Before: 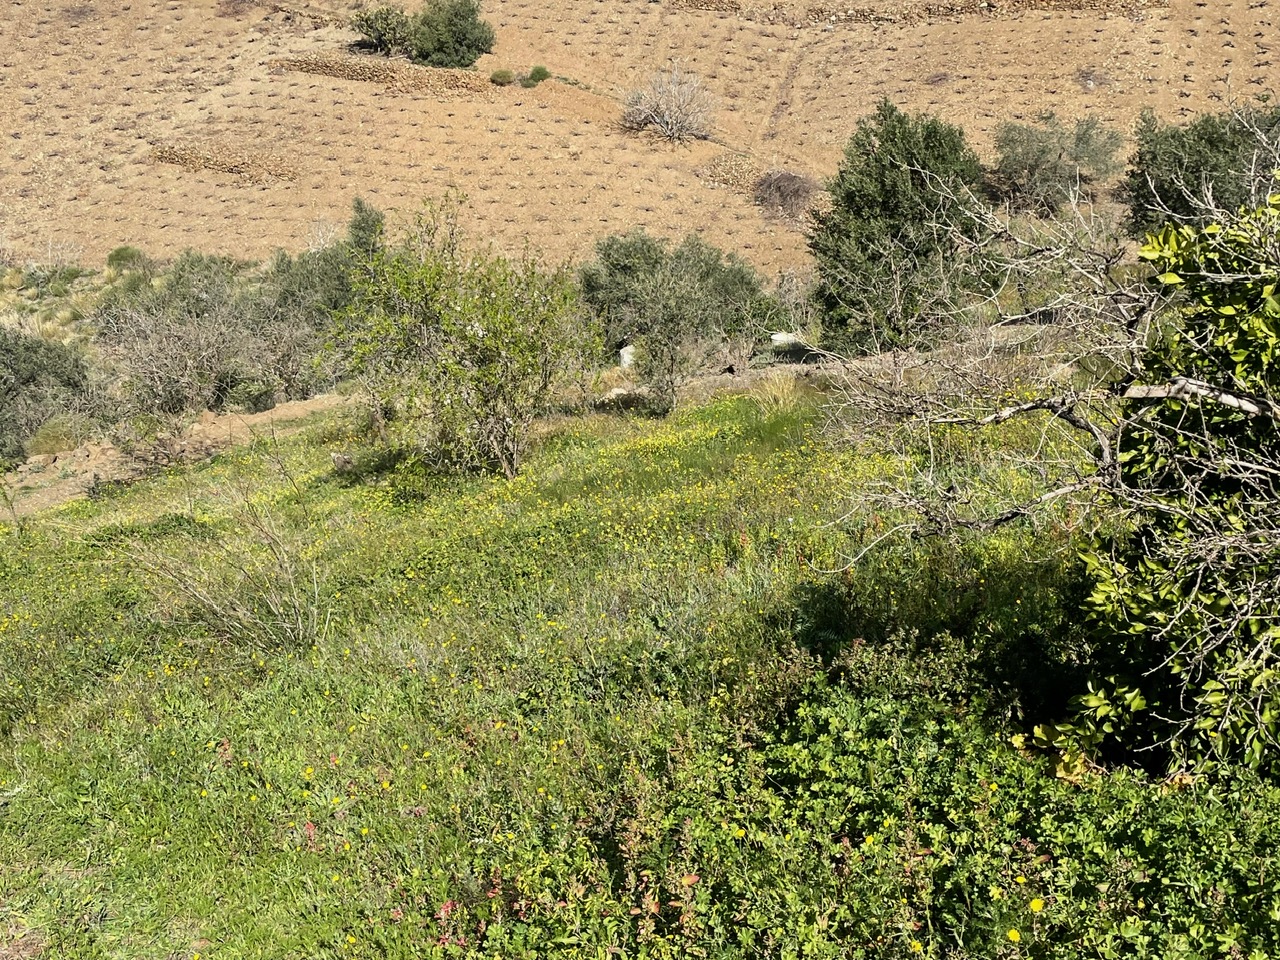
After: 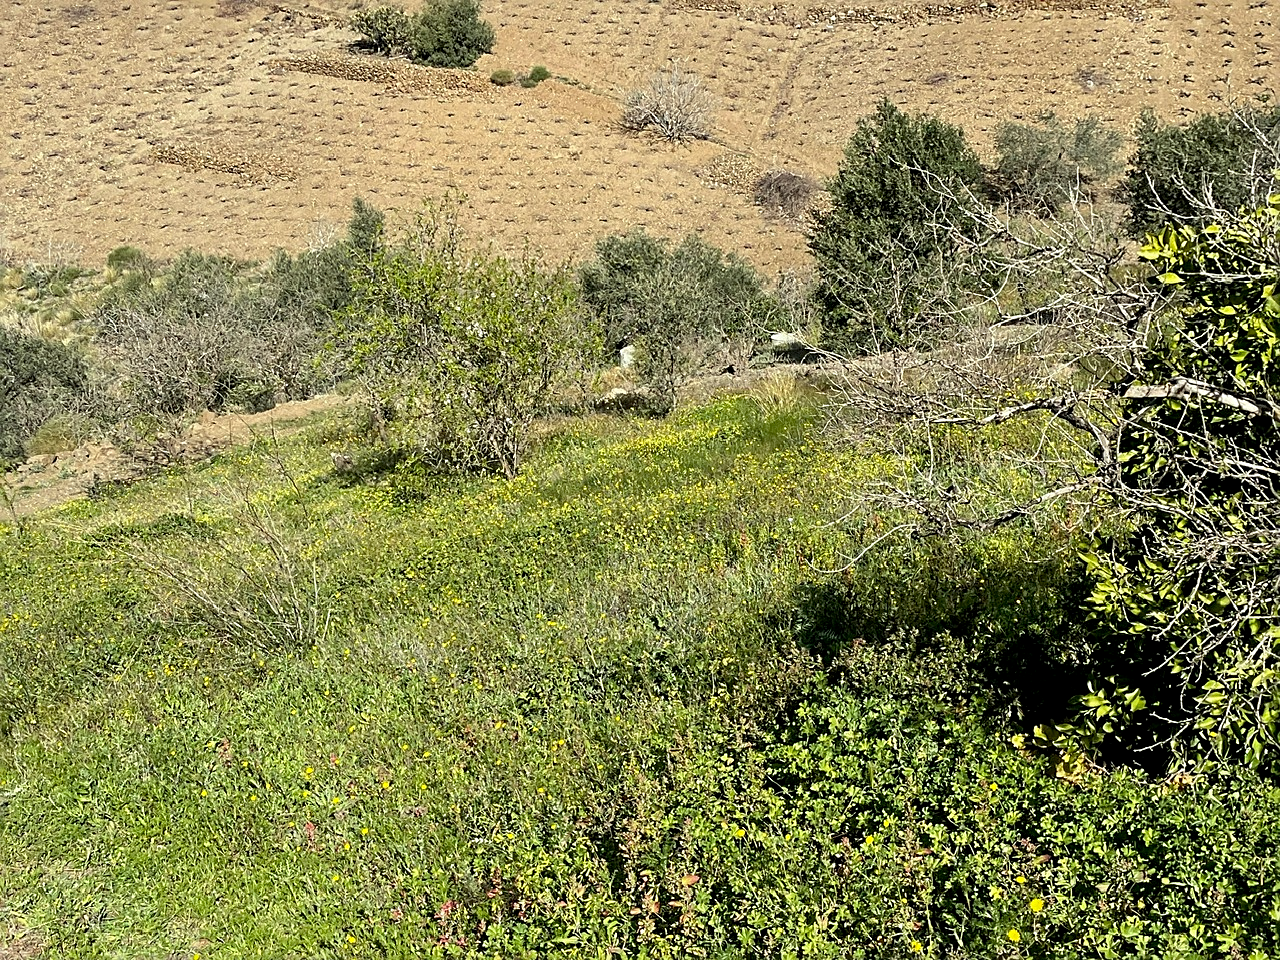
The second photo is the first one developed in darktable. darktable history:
color correction: highlights a* -2.68, highlights b* 2.57
sharpen: amount 0.55
